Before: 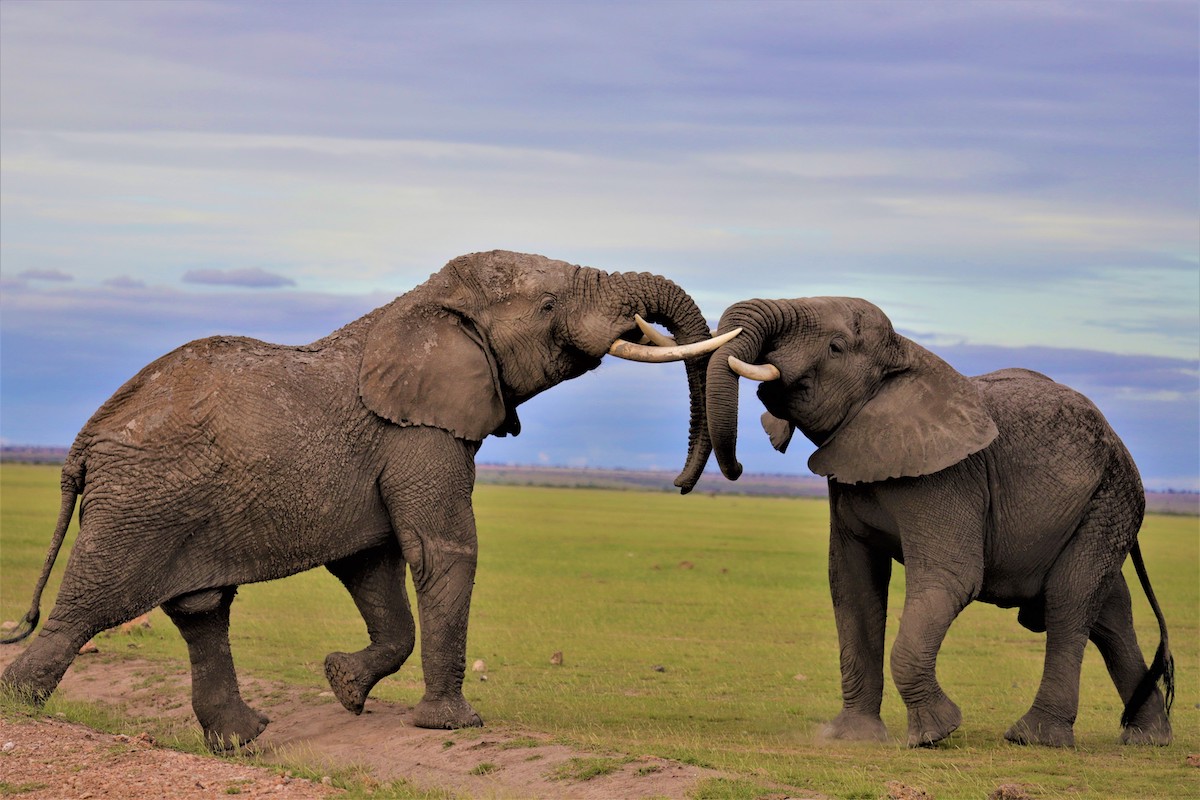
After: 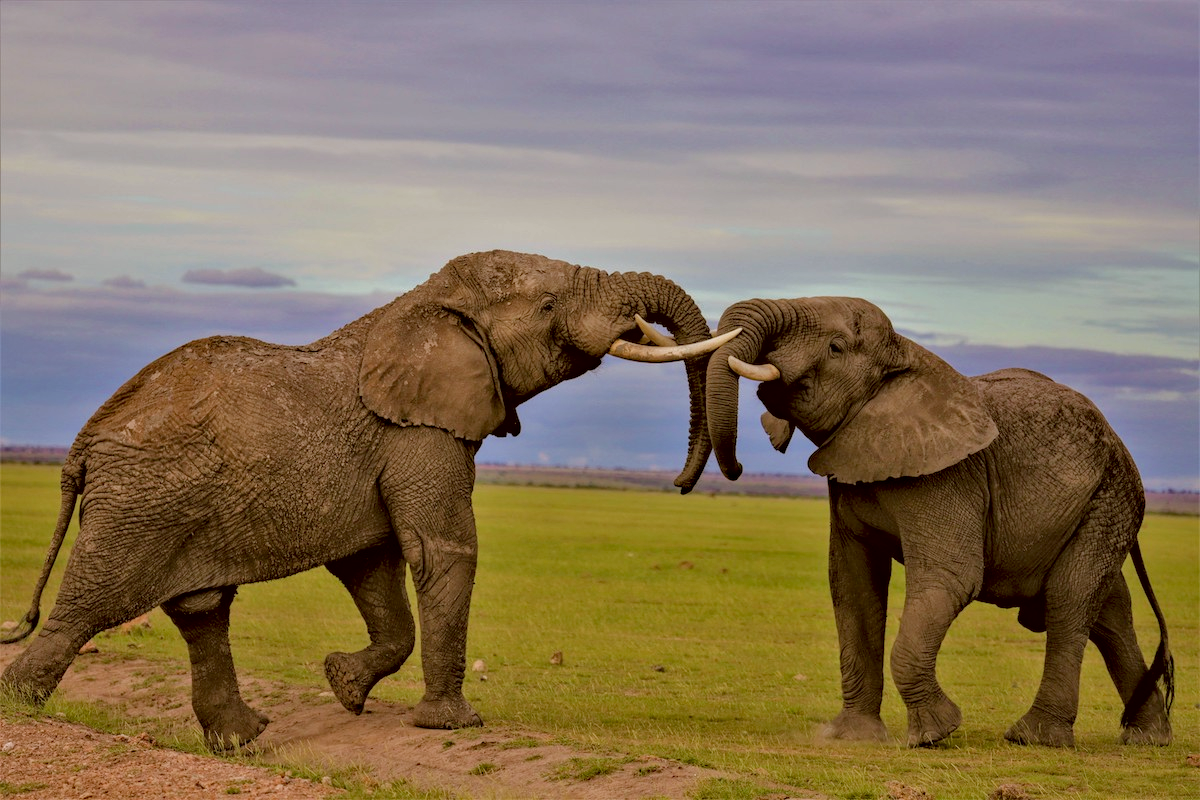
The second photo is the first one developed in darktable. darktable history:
color correction: highlights a* -0.482, highlights b* 0.161, shadows a* 4.66, shadows b* 20.72
tone equalizer: -8 EV 0.25 EV, -7 EV 0.417 EV, -6 EV 0.417 EV, -5 EV 0.25 EV, -3 EV -0.25 EV, -2 EV -0.417 EV, -1 EV -0.417 EV, +0 EV -0.25 EV, edges refinement/feathering 500, mask exposure compensation -1.57 EV, preserve details guided filter
haze removal: compatibility mode true, adaptive false
local contrast: on, module defaults
